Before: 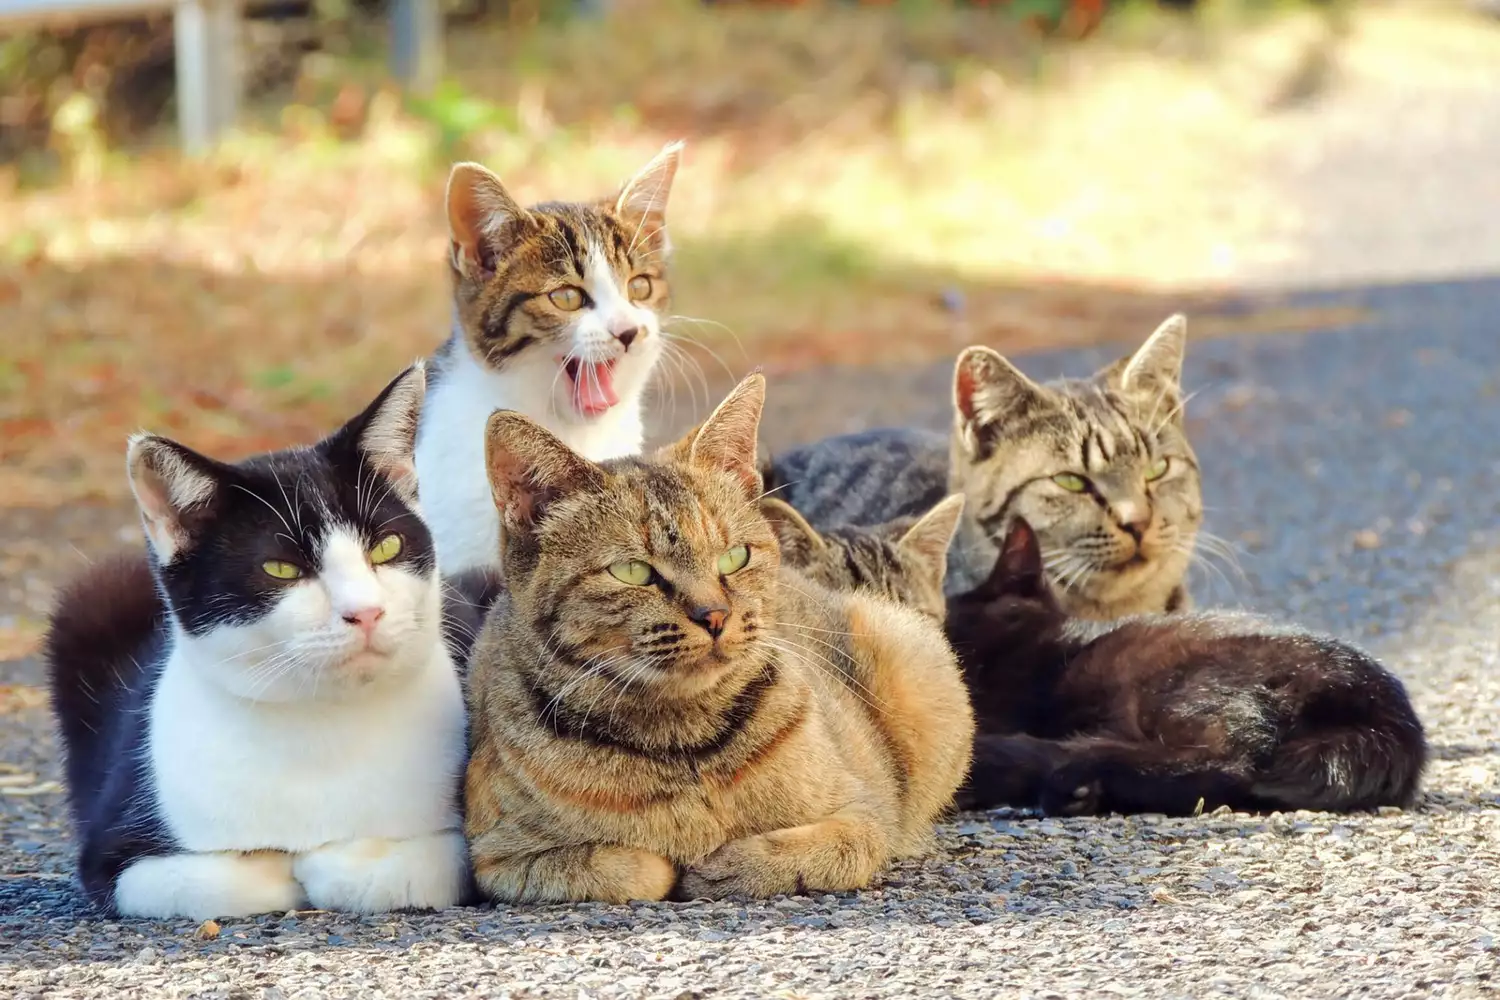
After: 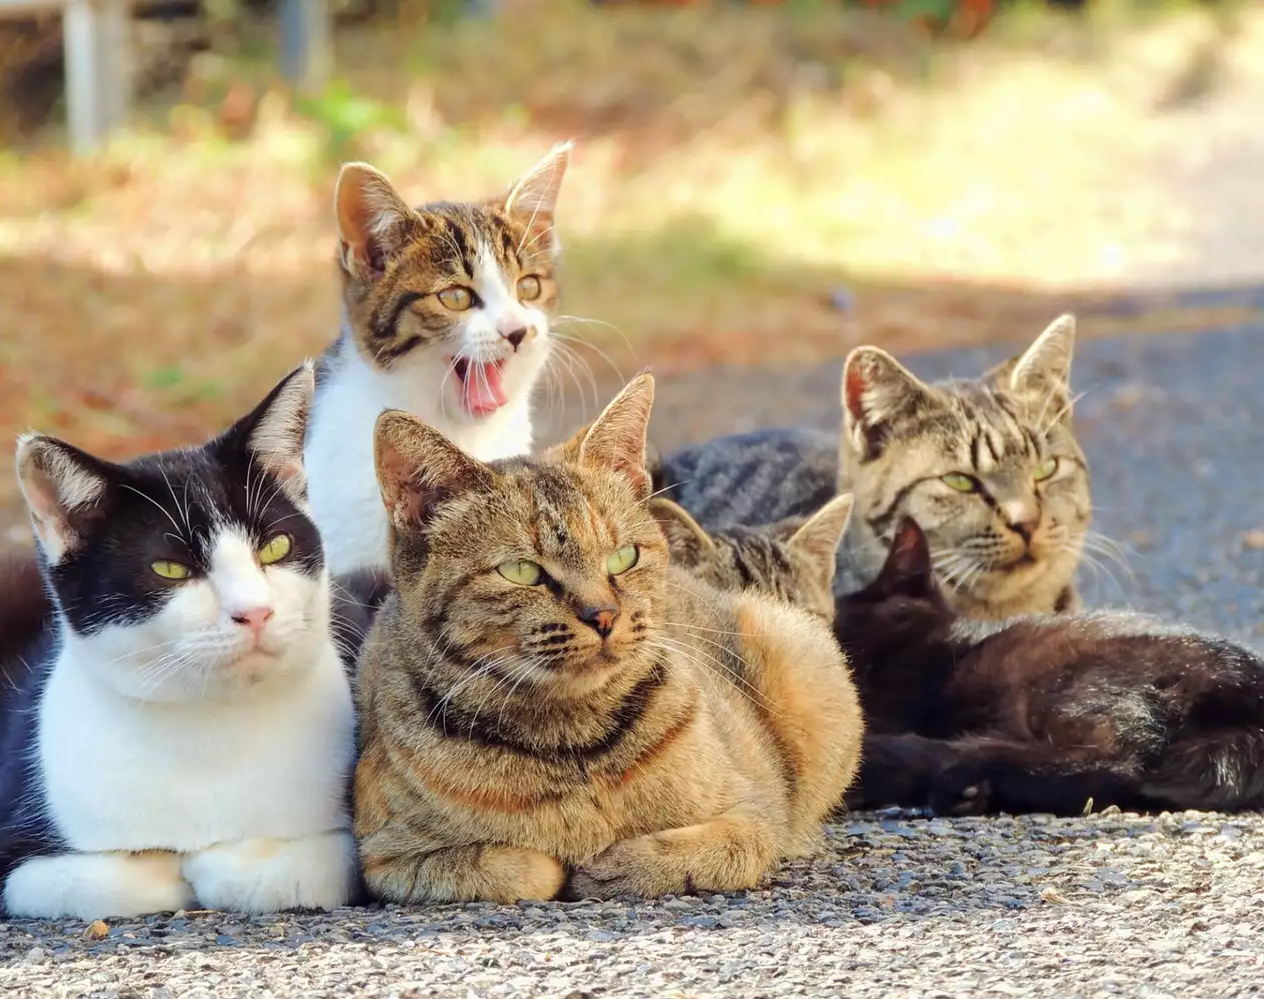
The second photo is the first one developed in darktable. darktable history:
crop: left 7.436%, right 7.872%
